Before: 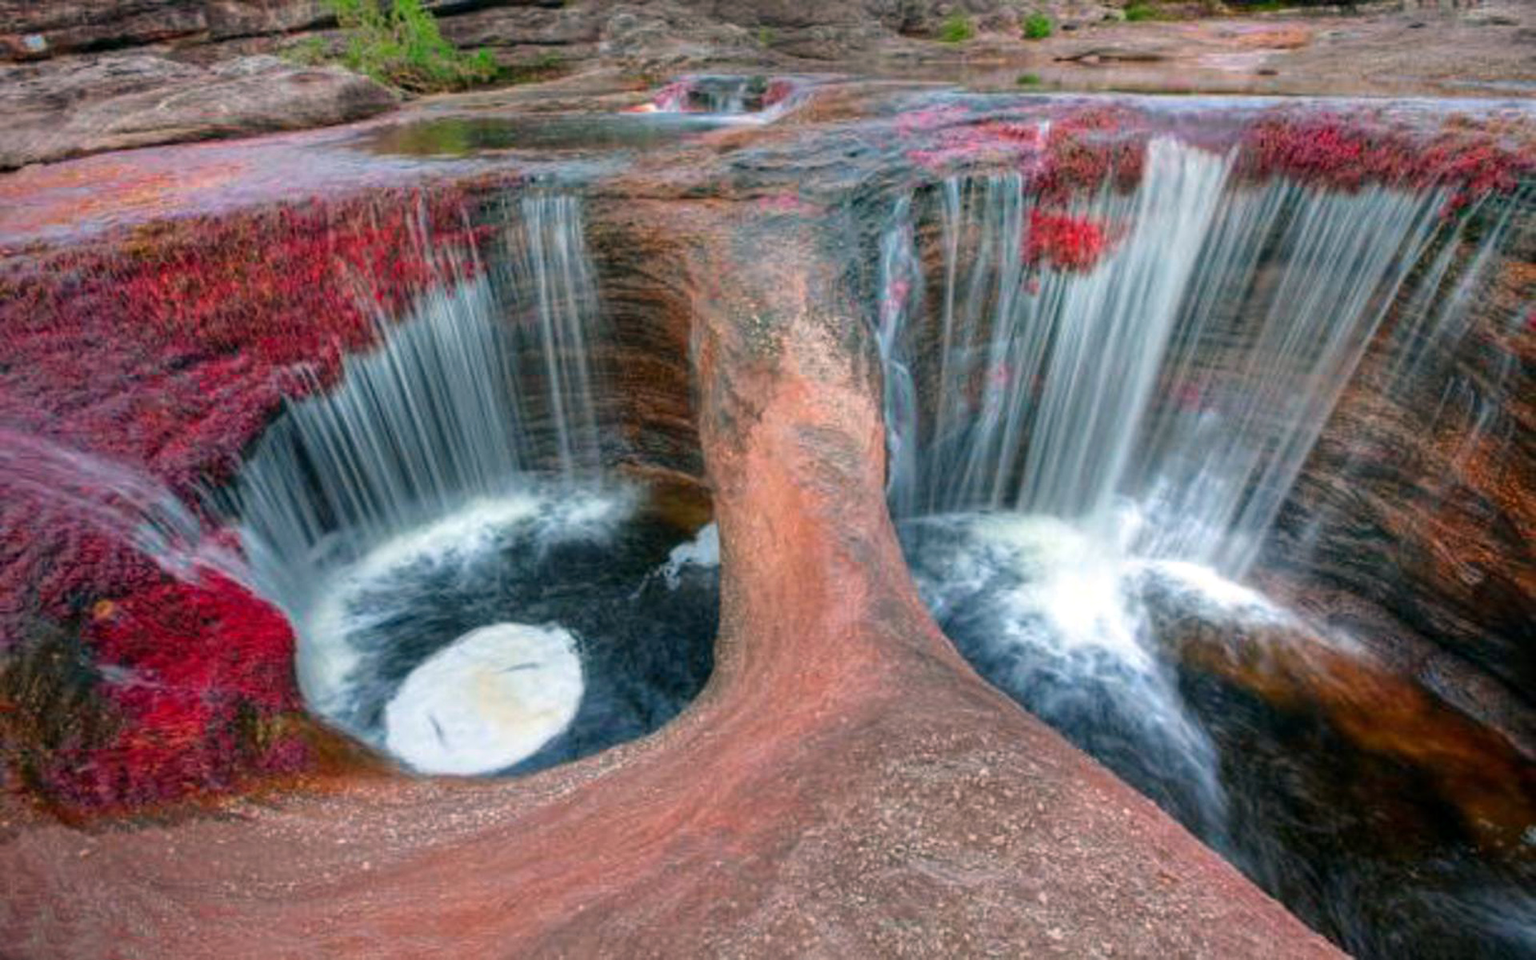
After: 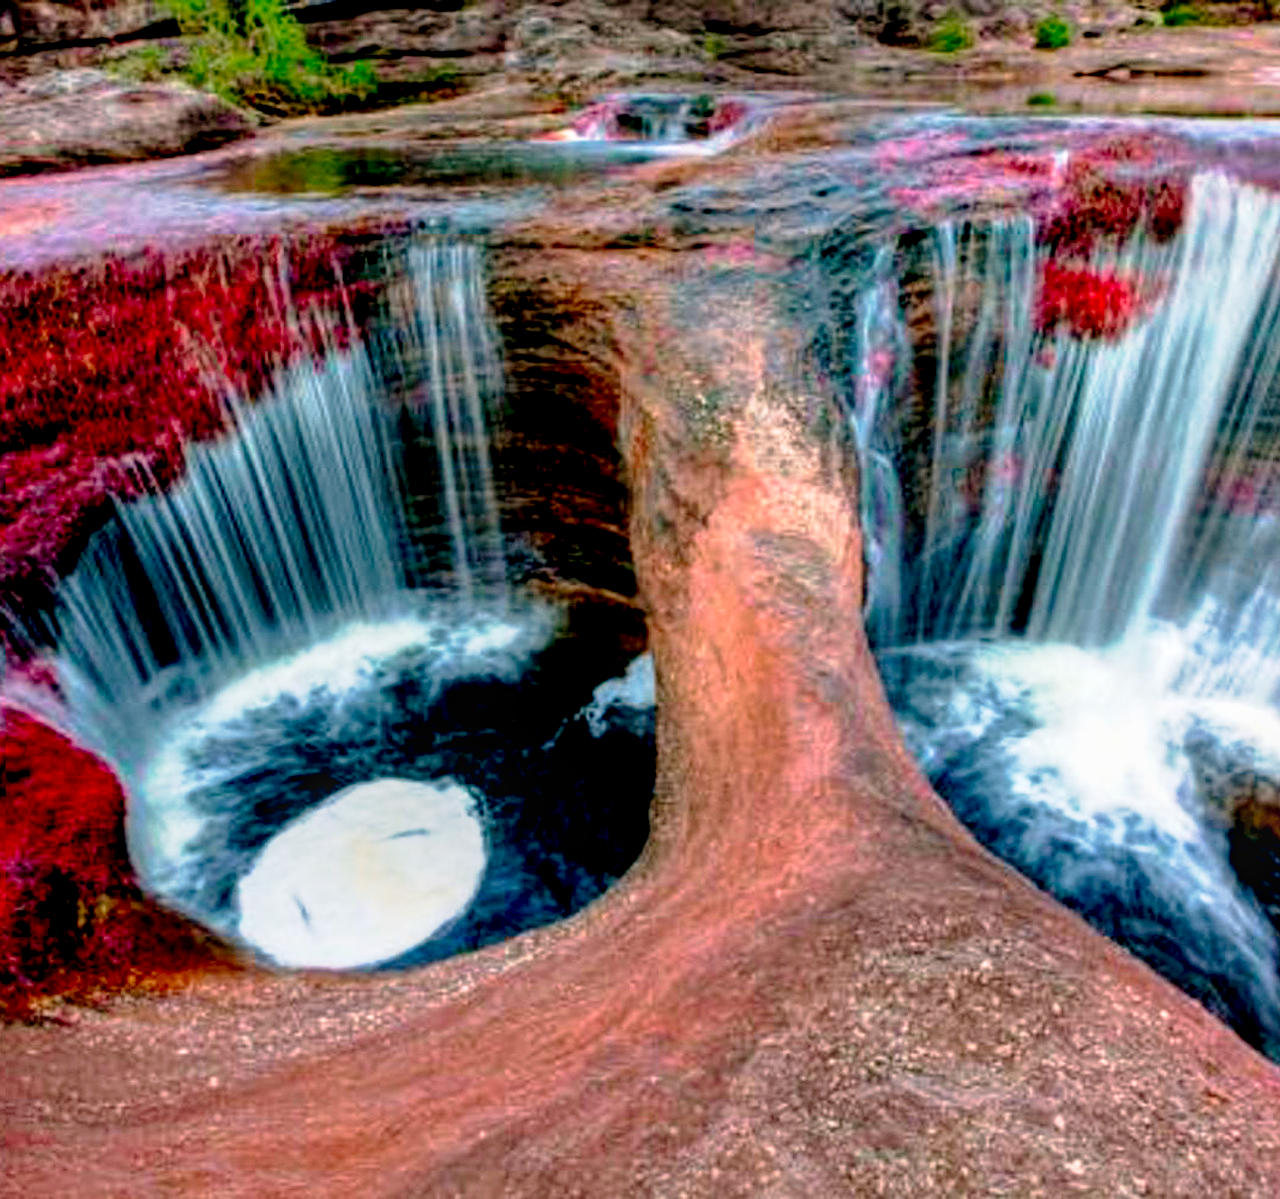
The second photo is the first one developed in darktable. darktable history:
local contrast: on, module defaults
tone curve: curves: ch0 [(0, 0) (0.105, 0.08) (0.195, 0.18) (0.283, 0.288) (0.384, 0.419) (0.485, 0.531) (0.638, 0.69) (0.795, 0.879) (1, 0.977)]; ch1 [(0, 0) (0.161, 0.092) (0.35, 0.33) (0.379, 0.401) (0.456, 0.469) (0.498, 0.503) (0.531, 0.537) (0.596, 0.621) (0.635, 0.655) (1, 1)]; ch2 [(0, 0) (0.371, 0.362) (0.437, 0.437) (0.483, 0.484) (0.53, 0.515) (0.56, 0.58) (0.622, 0.606) (1, 1)], preserve colors none
velvia: on, module defaults
exposure: black level correction 0.048, exposure 0.013 EV, compensate highlight preservation false
crop and rotate: left 12.717%, right 20.588%
